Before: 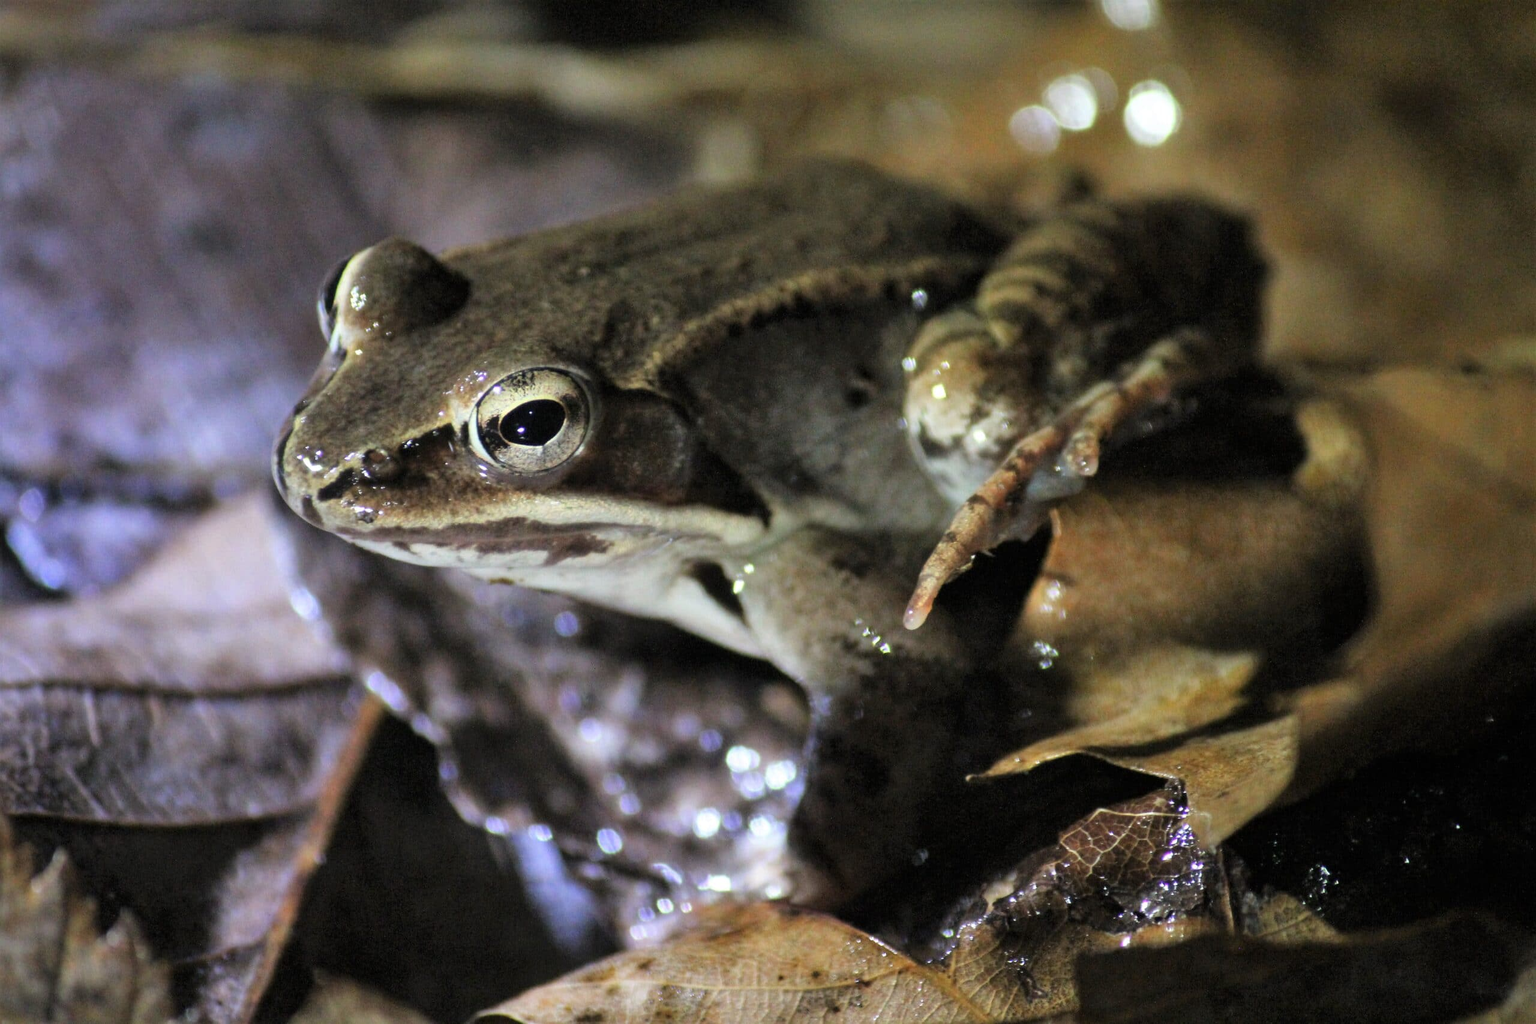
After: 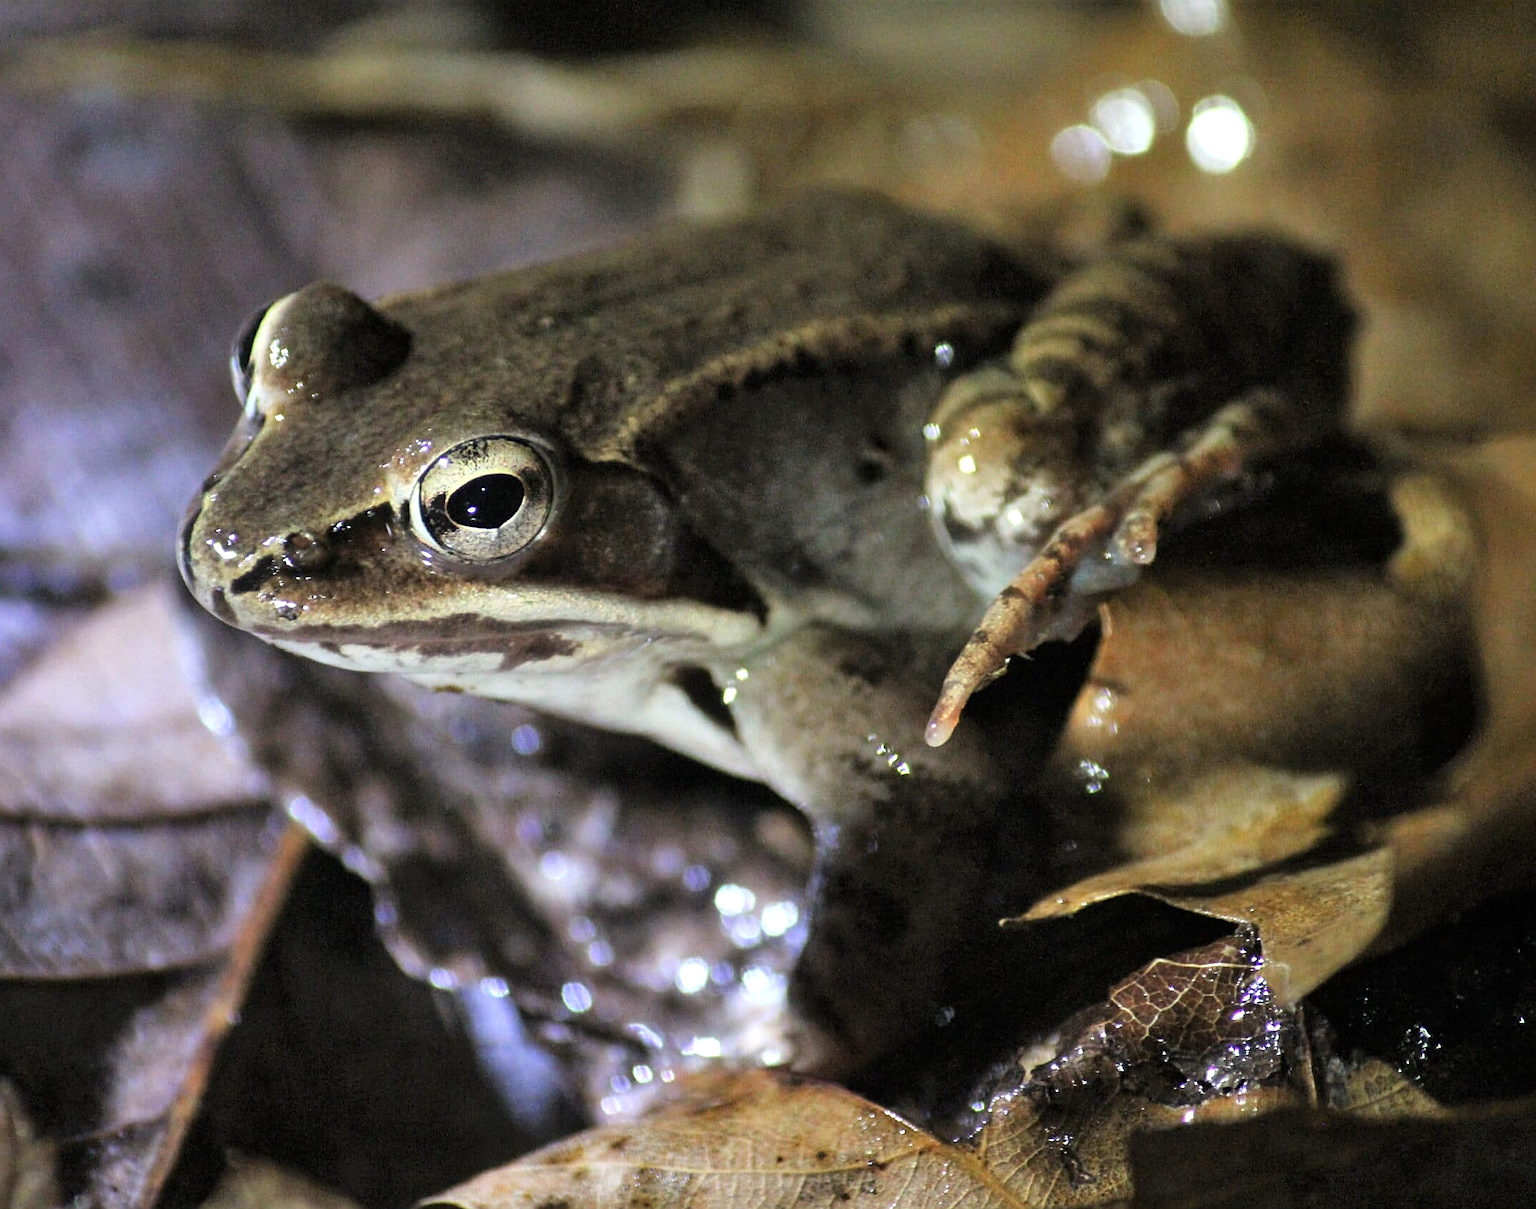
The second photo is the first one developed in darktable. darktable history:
levels: levels [0, 0.476, 0.951]
crop: left 8.026%, right 7.374%
sharpen: on, module defaults
